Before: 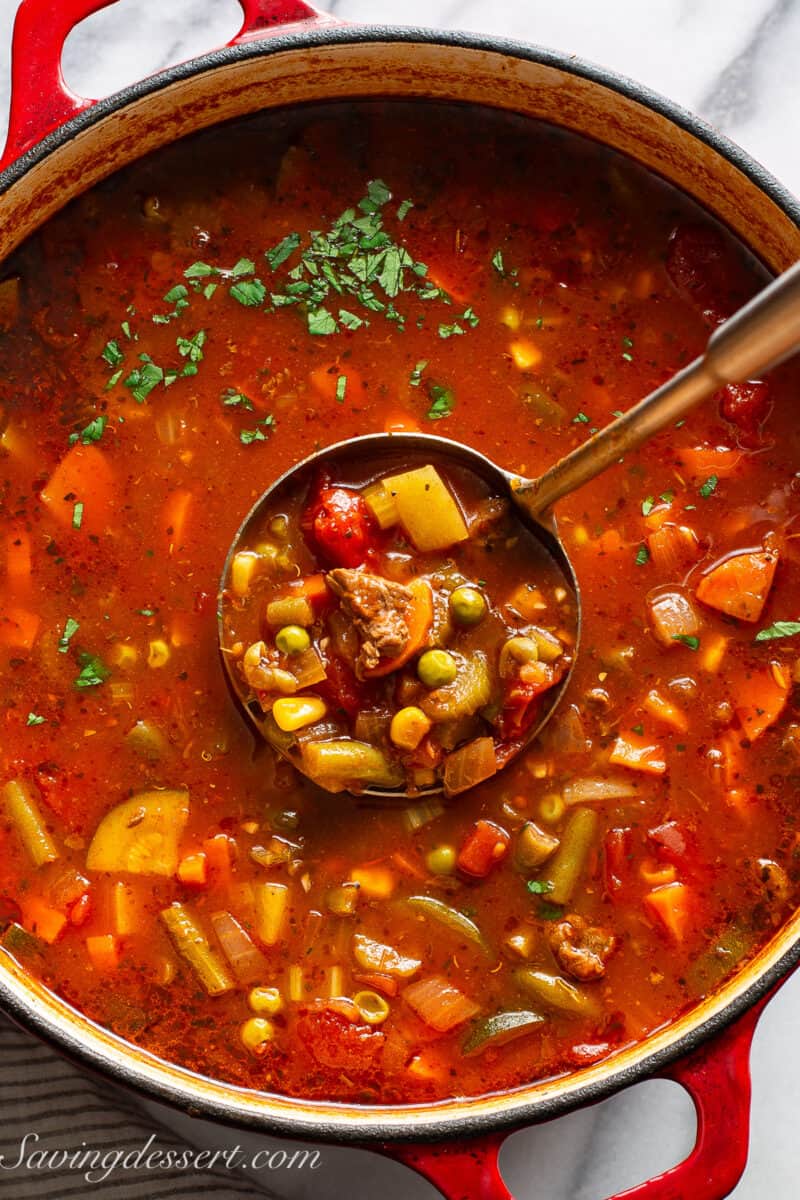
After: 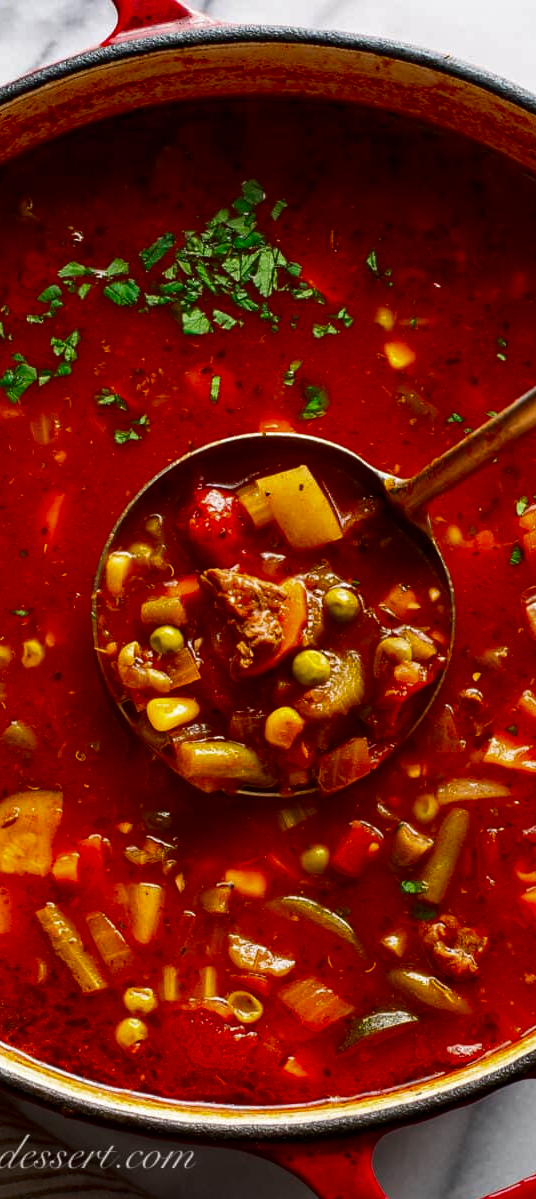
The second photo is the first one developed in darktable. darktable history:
contrast brightness saturation: brightness -0.254, saturation 0.197
crop and rotate: left 15.763%, right 17.194%
